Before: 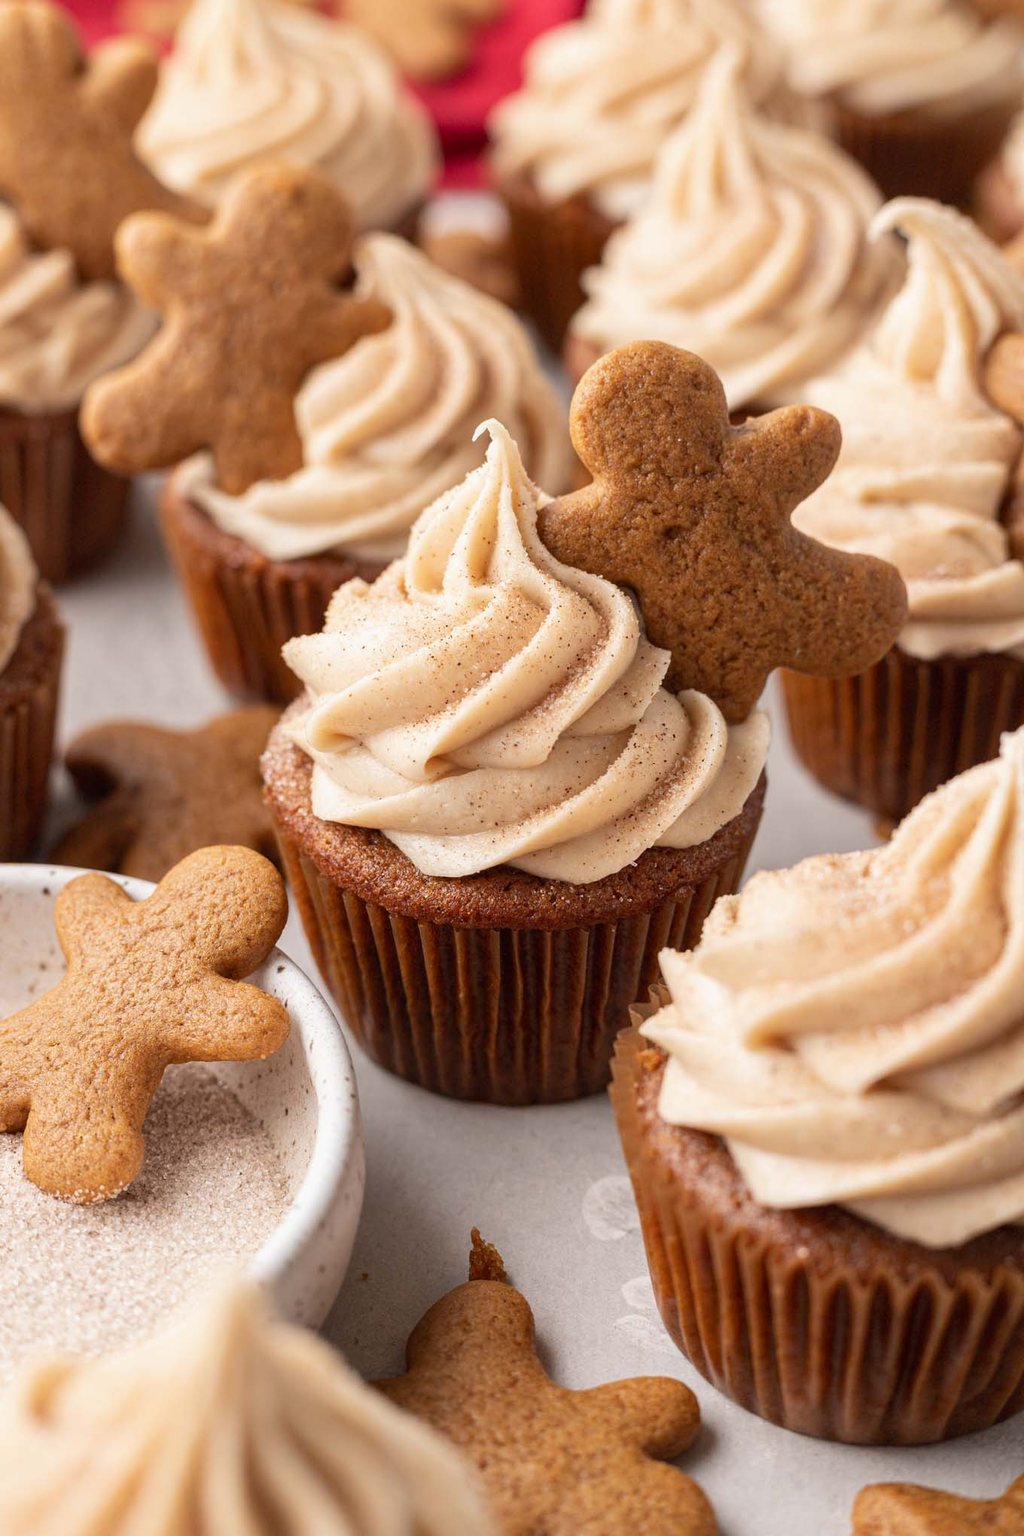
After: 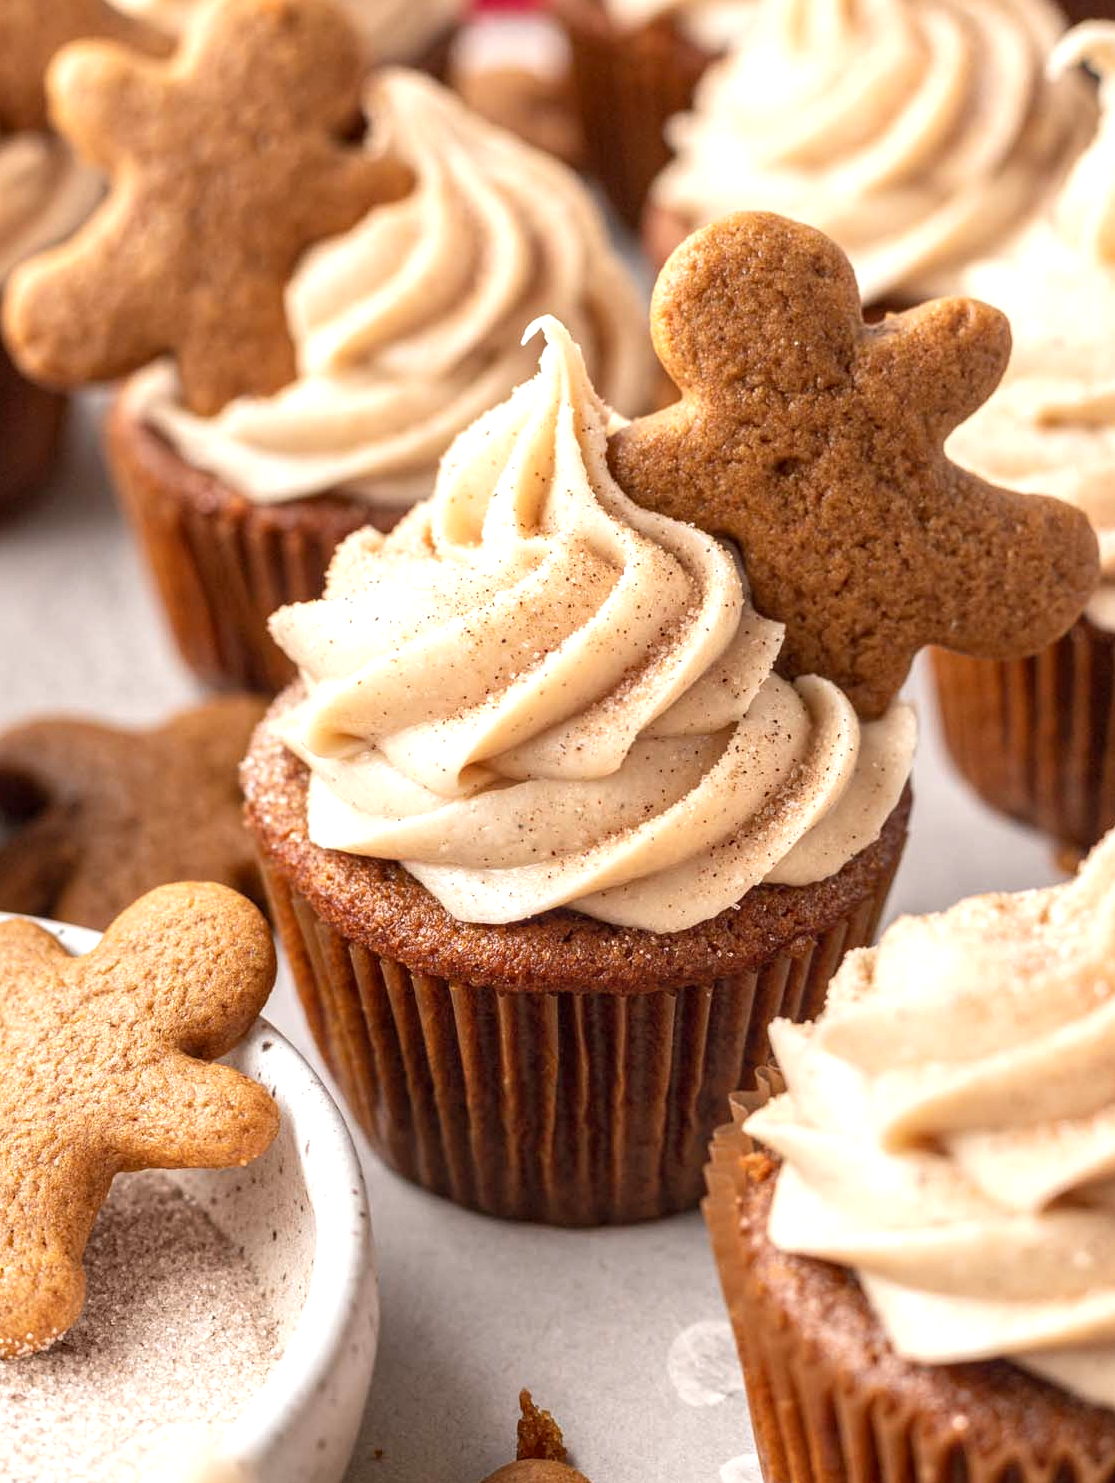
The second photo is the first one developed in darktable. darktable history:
crop: left 7.796%, top 11.829%, right 10.207%, bottom 15.463%
local contrast: on, module defaults
exposure: exposure 0.447 EV, compensate highlight preservation false
